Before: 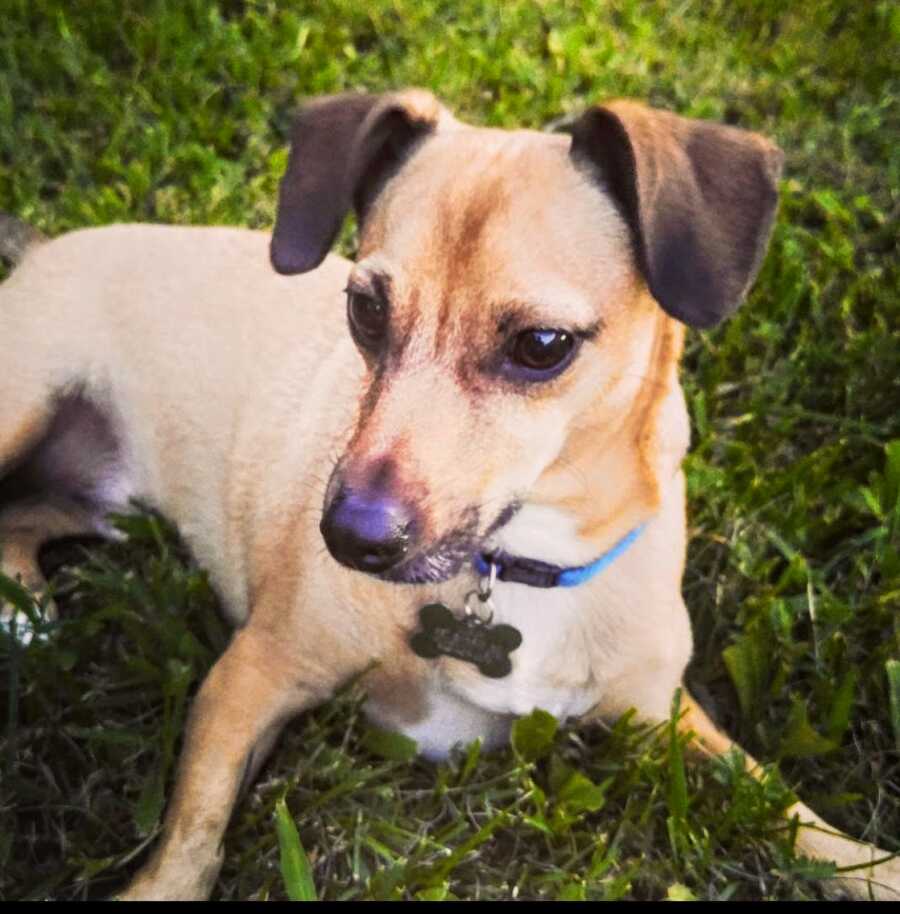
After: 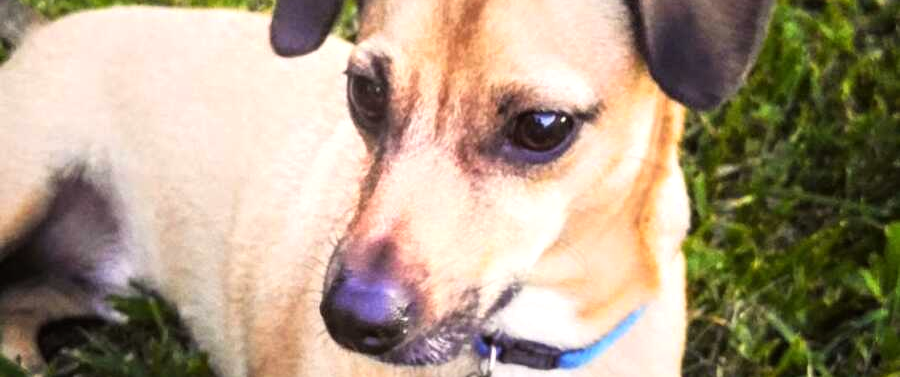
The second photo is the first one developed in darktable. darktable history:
crop and rotate: top 23.894%, bottom 34.789%
tone equalizer: -8 EV -0.396 EV, -7 EV -0.374 EV, -6 EV -0.364 EV, -5 EV -0.21 EV, -3 EV 0.232 EV, -2 EV 0.36 EV, -1 EV 0.379 EV, +0 EV 0.433 EV
